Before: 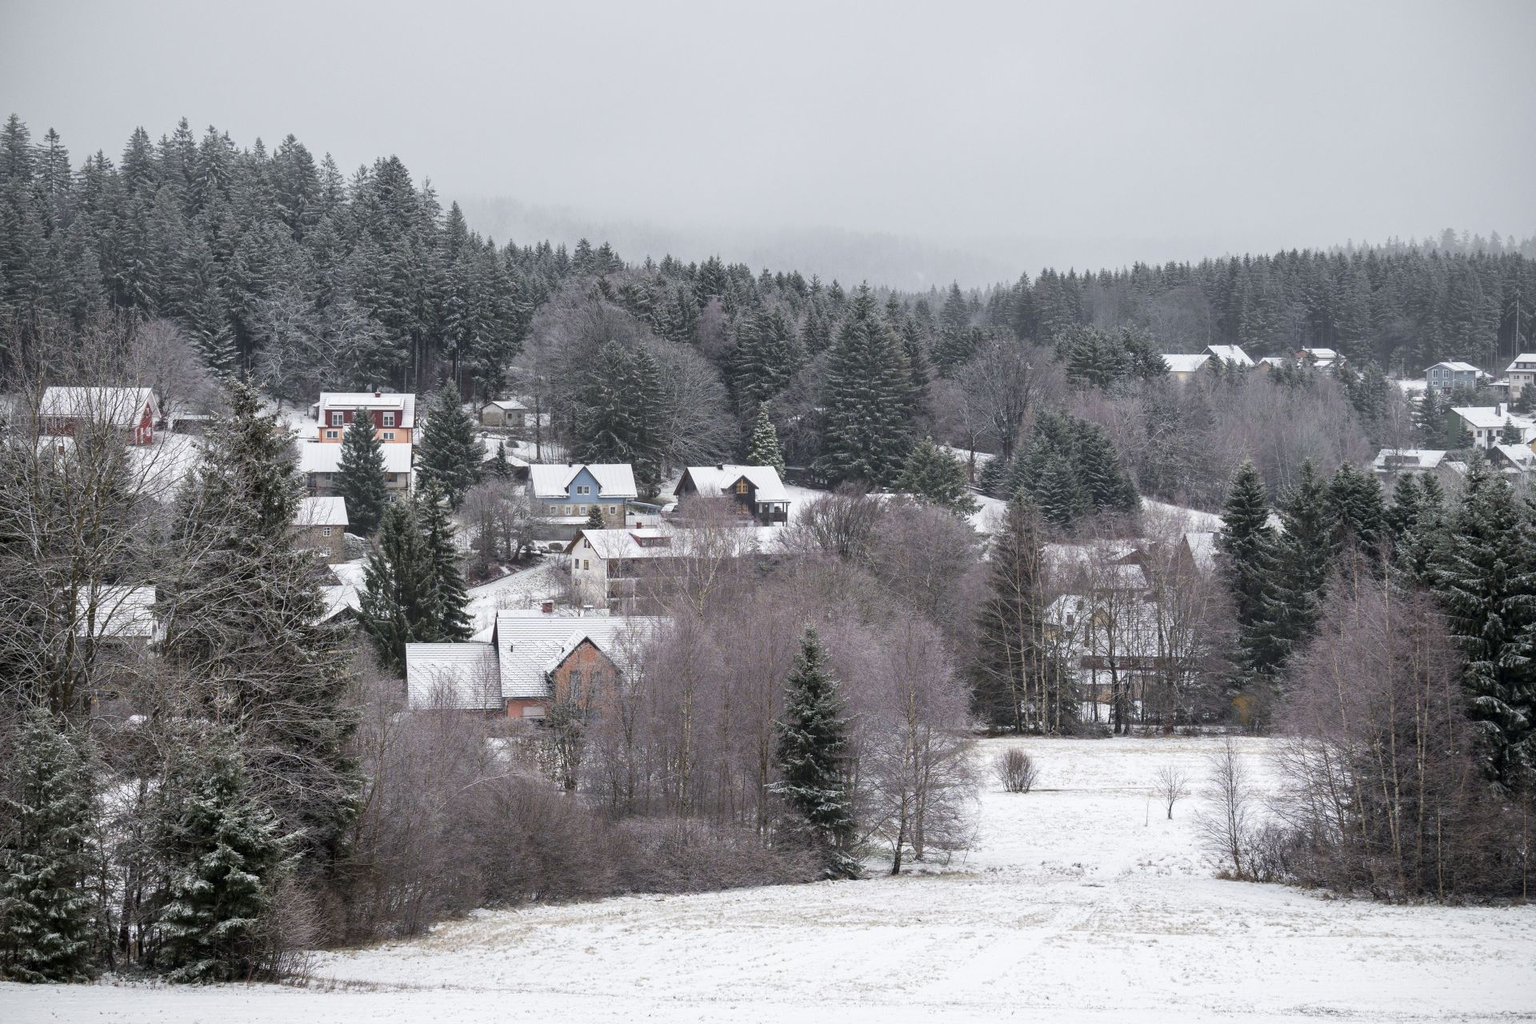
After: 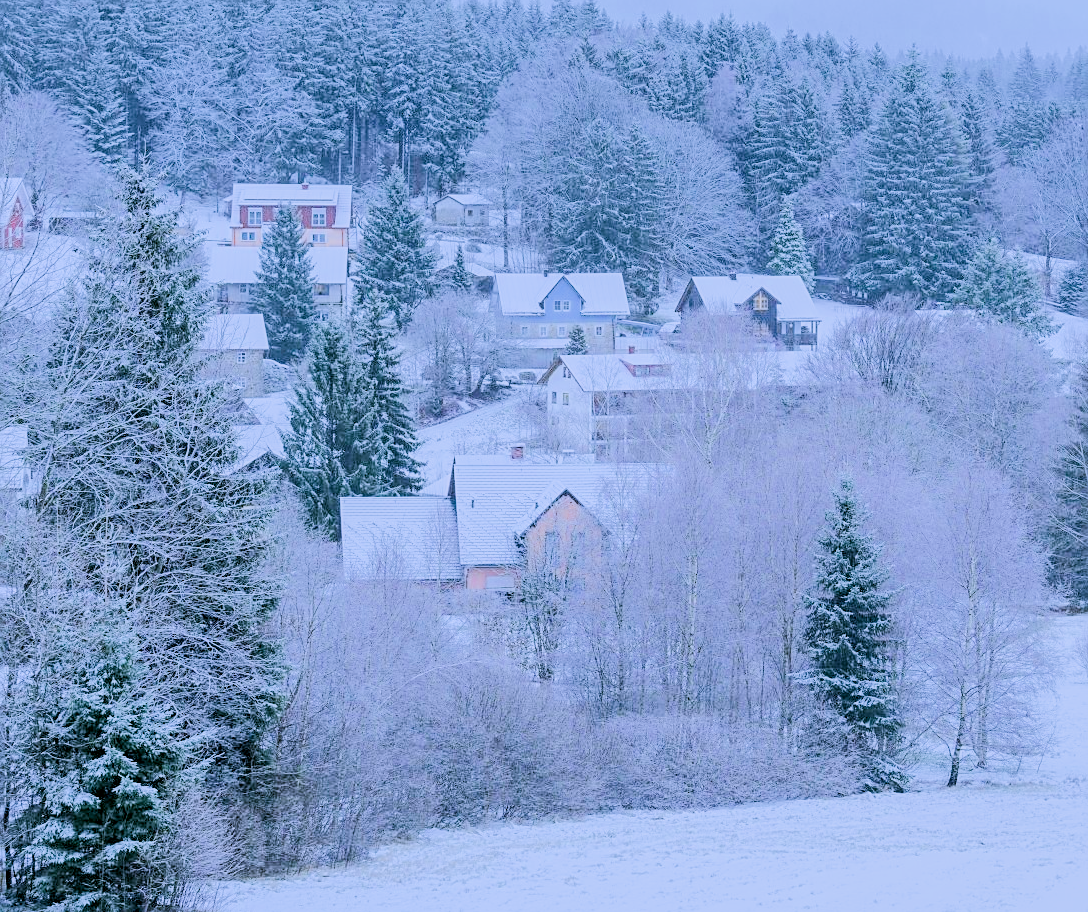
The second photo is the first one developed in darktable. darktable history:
sharpen: on, module defaults
crop: left 8.721%, top 24.002%, right 34.588%, bottom 4.736%
filmic rgb: black relative exposure -7.65 EV, white relative exposure 4.56 EV, hardness 3.61
tone equalizer: -8 EV 1.97 EV, -7 EV 1.96 EV, -6 EV 1.97 EV, -5 EV 1.99 EV, -4 EV 1.97 EV, -3 EV 1.49 EV, -2 EV 0.975 EV, -1 EV 0.478 EV, edges refinement/feathering 500, mask exposure compensation -1.57 EV, preserve details no
exposure: compensate highlight preservation false
color calibration: gray › normalize channels true, illuminant as shot in camera, x 0.442, y 0.412, temperature 2925.26 K, gamut compression 0.025
color correction: highlights a* 4.21, highlights b* 4.92, shadows a* -7.66, shadows b* 4.62
local contrast: highlights 103%, shadows 98%, detail 131%, midtone range 0.2
